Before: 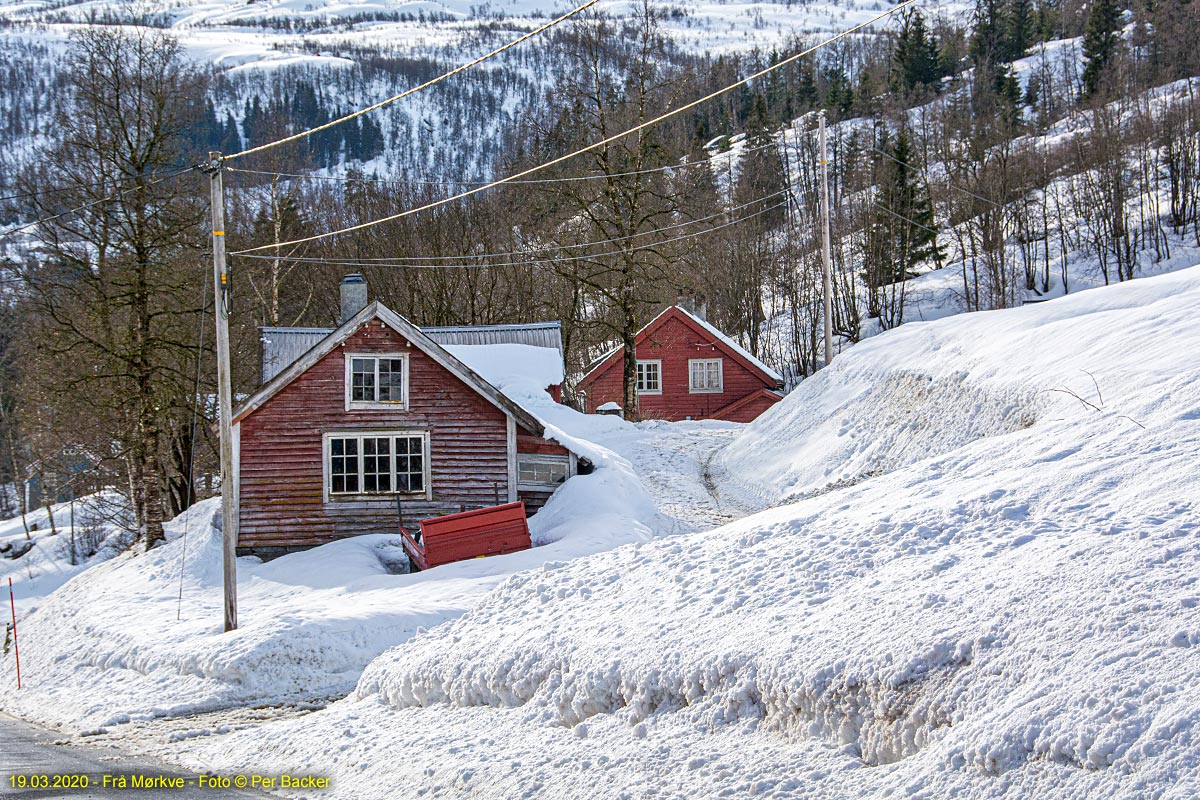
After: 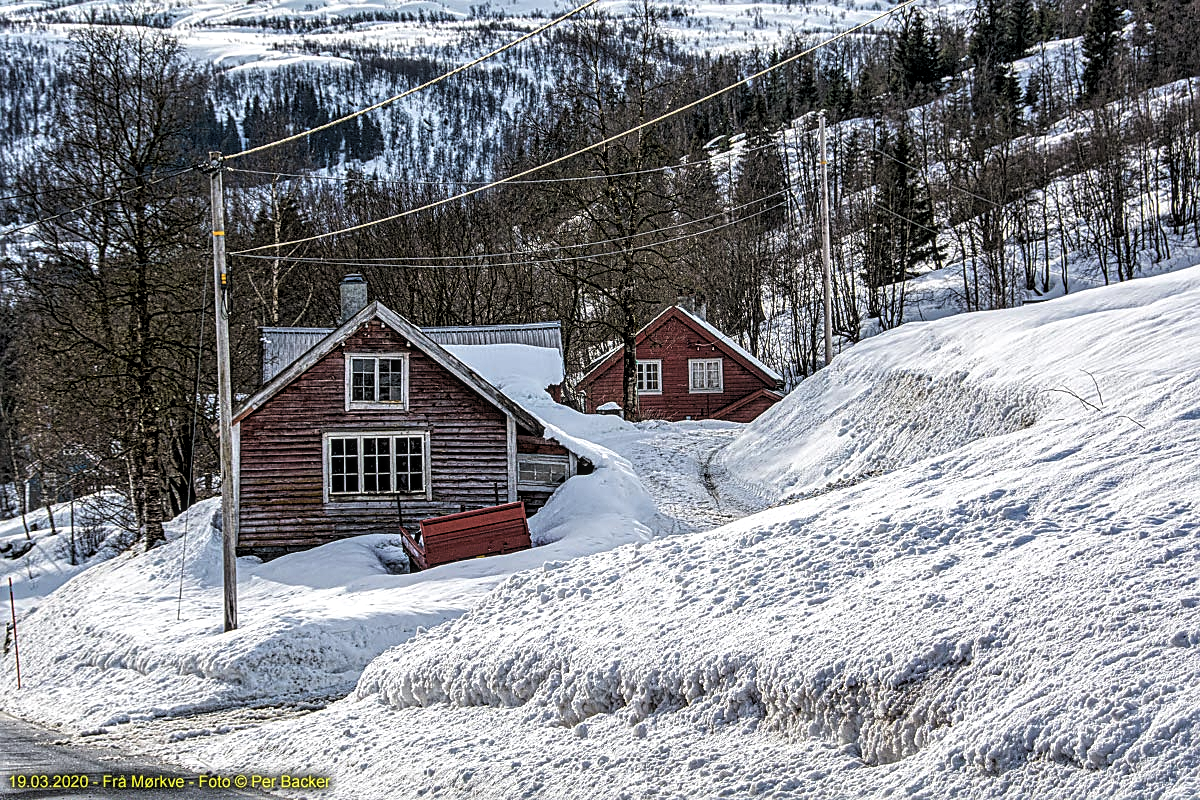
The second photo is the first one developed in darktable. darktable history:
levels: levels [0.116, 0.574, 1]
sharpen: on, module defaults
shadows and highlights: shadows 20.01, highlights -20.77, soften with gaussian
local contrast: highlights 61%, detail 143%, midtone range 0.432
